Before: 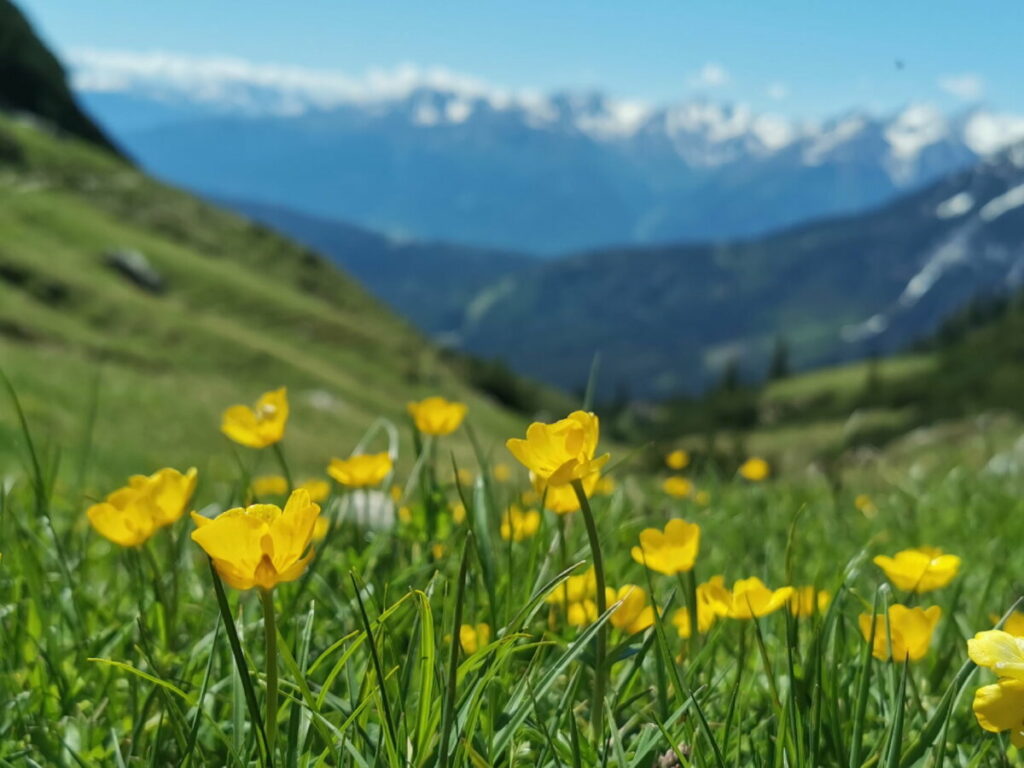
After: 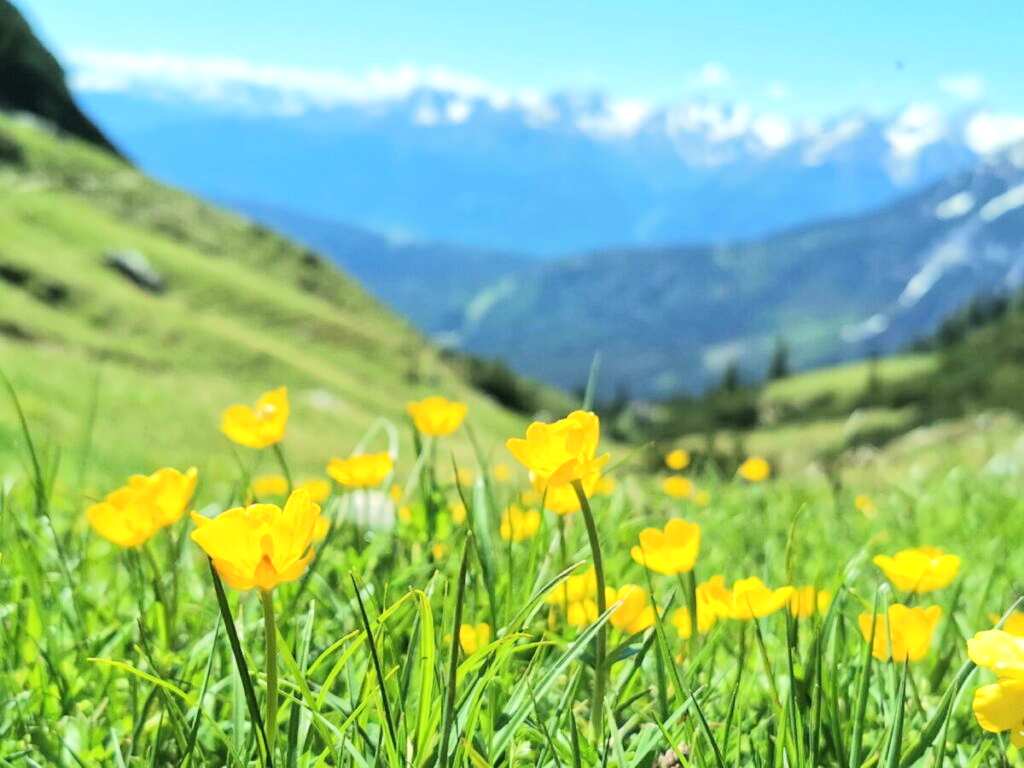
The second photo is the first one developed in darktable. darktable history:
exposure: black level correction 0, exposure 0.5 EV, compensate exposure bias true, compensate highlight preservation false
tone equalizer: -7 EV 0.144 EV, -6 EV 0.596 EV, -5 EV 1.15 EV, -4 EV 1.32 EV, -3 EV 1.17 EV, -2 EV 0.6 EV, -1 EV 0.161 EV, edges refinement/feathering 500, mask exposure compensation -1.57 EV, preserve details no
